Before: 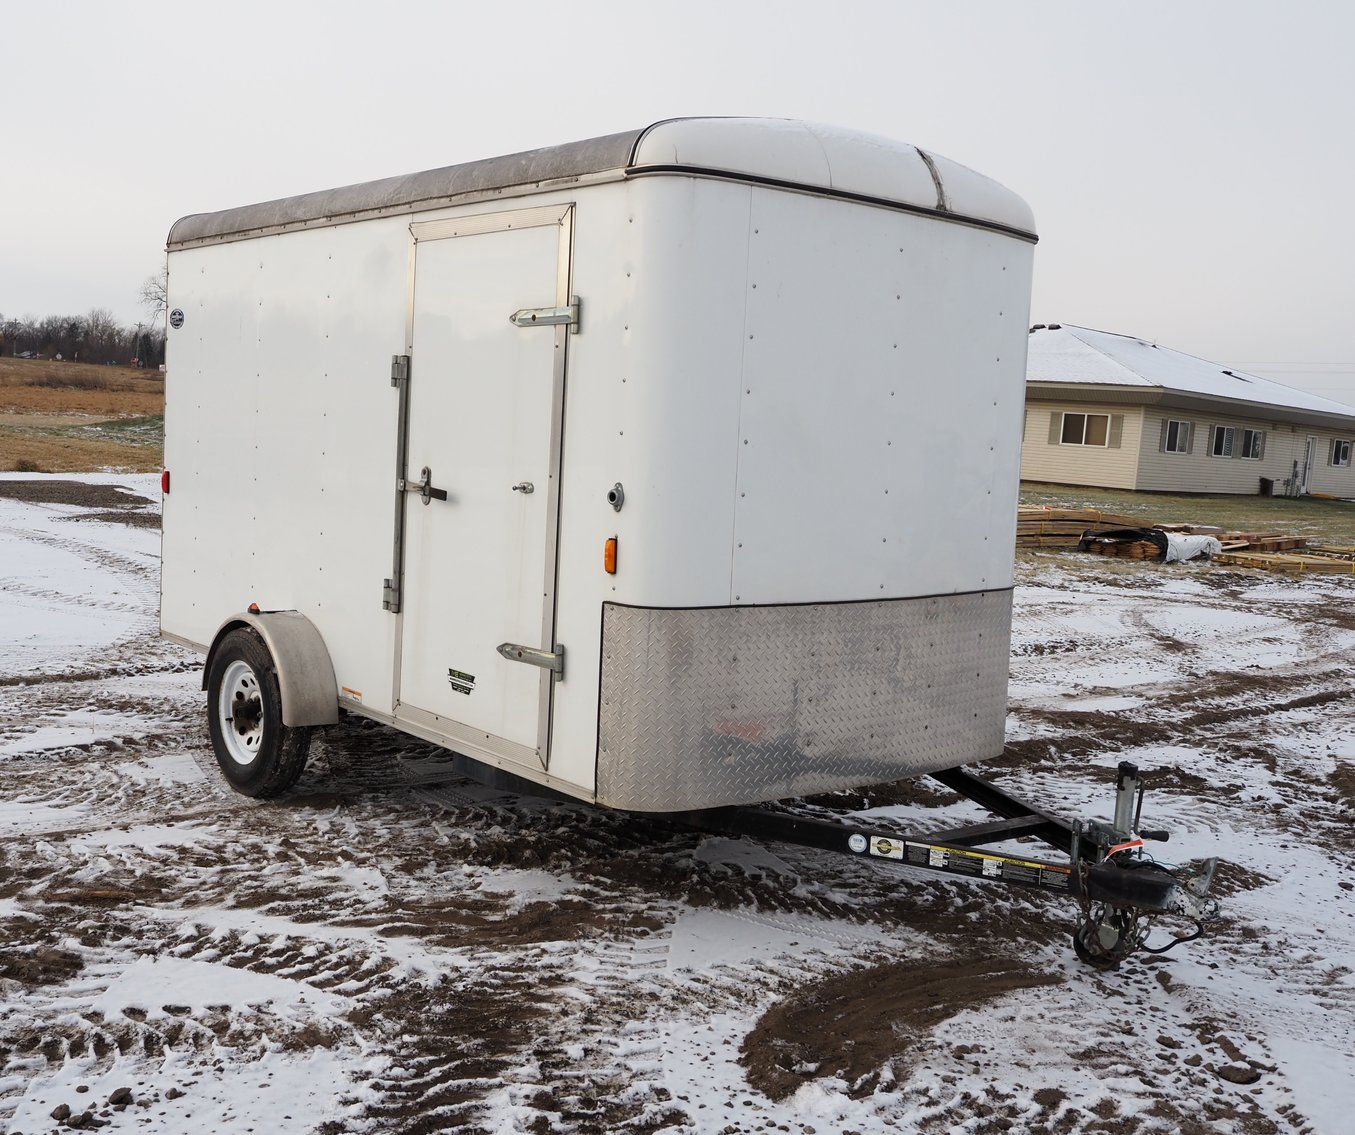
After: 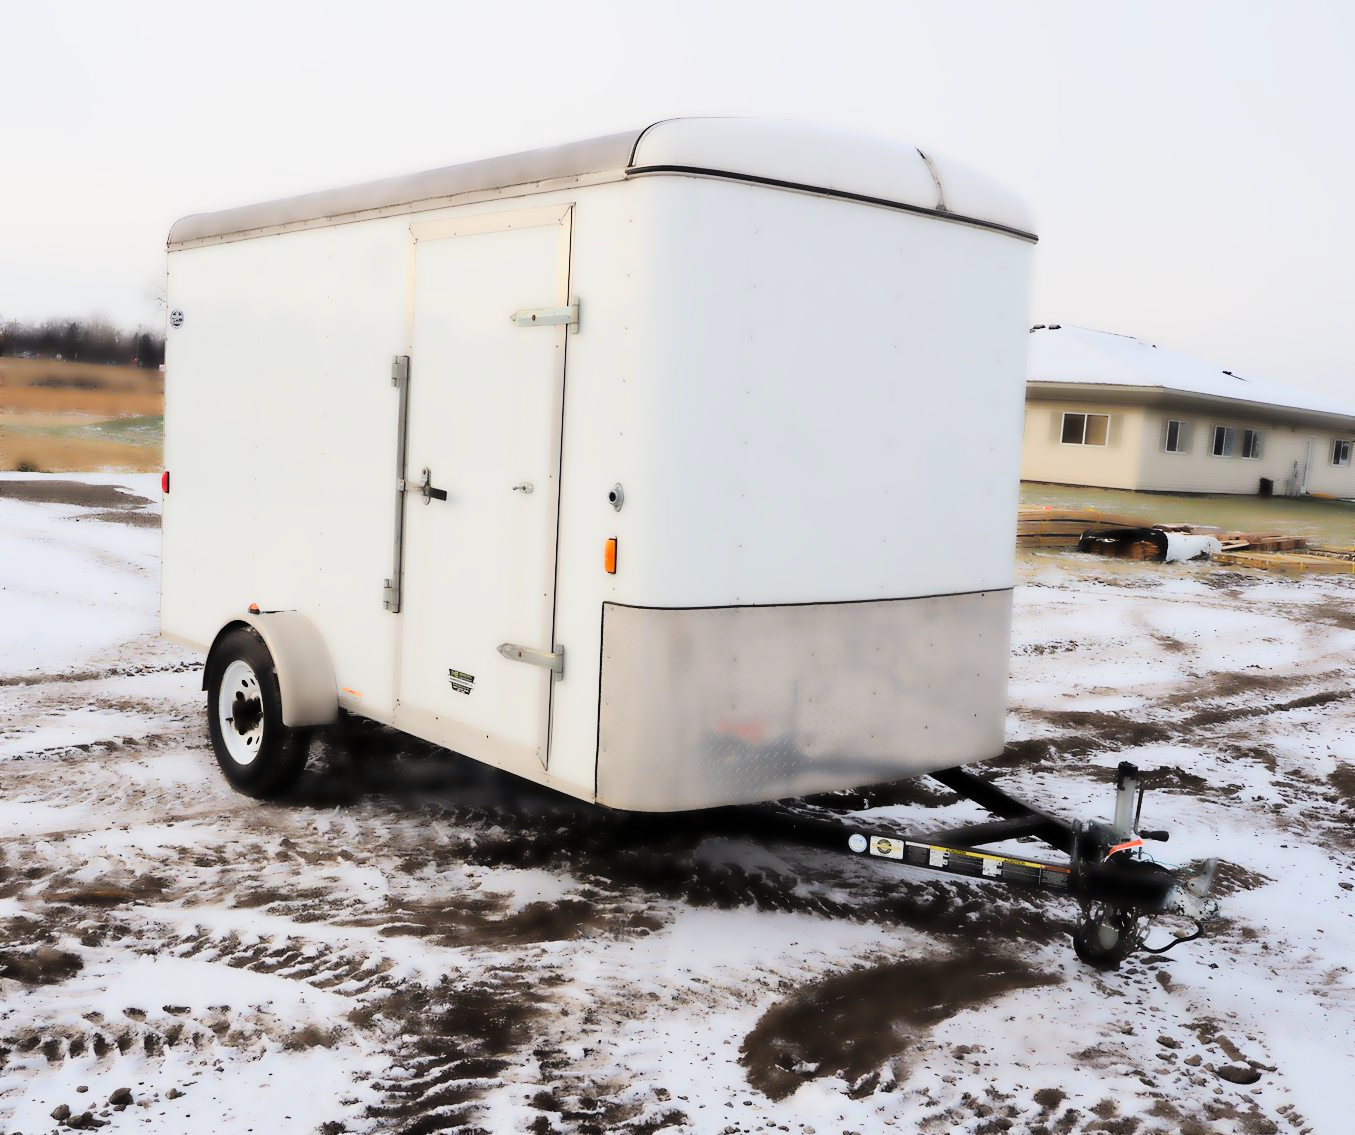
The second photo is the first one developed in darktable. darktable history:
tone curve: curves: ch0 [(0, 0) (0.004, 0) (0.133, 0.071) (0.341, 0.453) (0.839, 0.922) (1, 1)], color space Lab, linked channels, preserve colors none
lowpass: radius 4, soften with bilateral filter, unbound 0 | blend: blend mode multiply, opacity 100%; mask: uniform (no mask)
